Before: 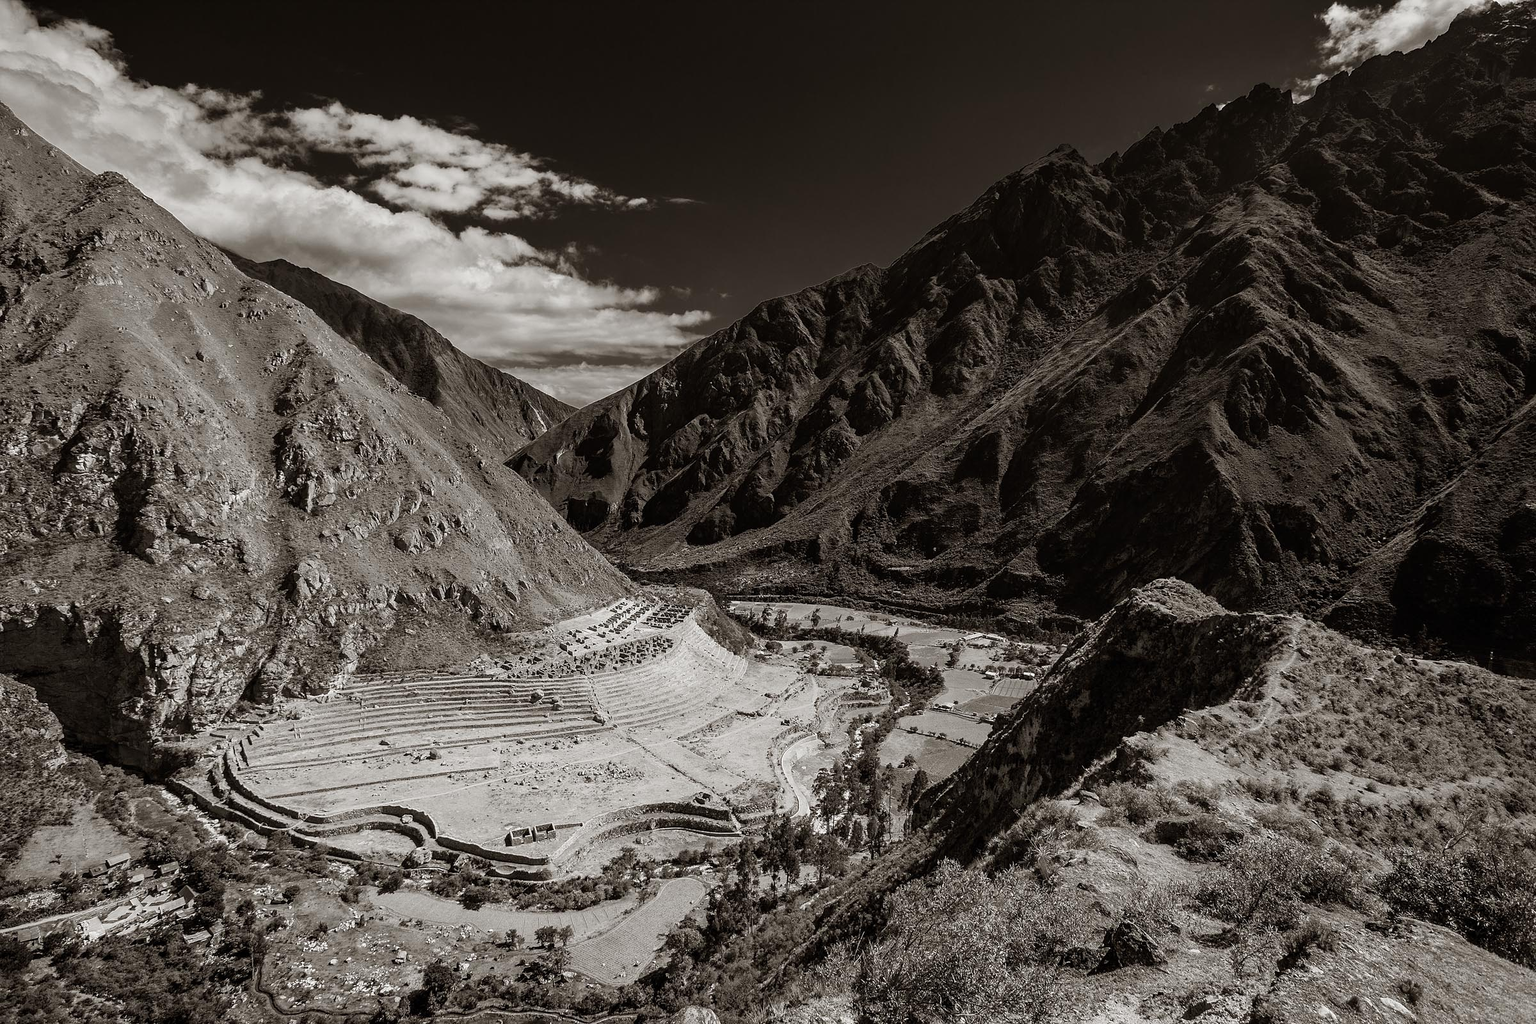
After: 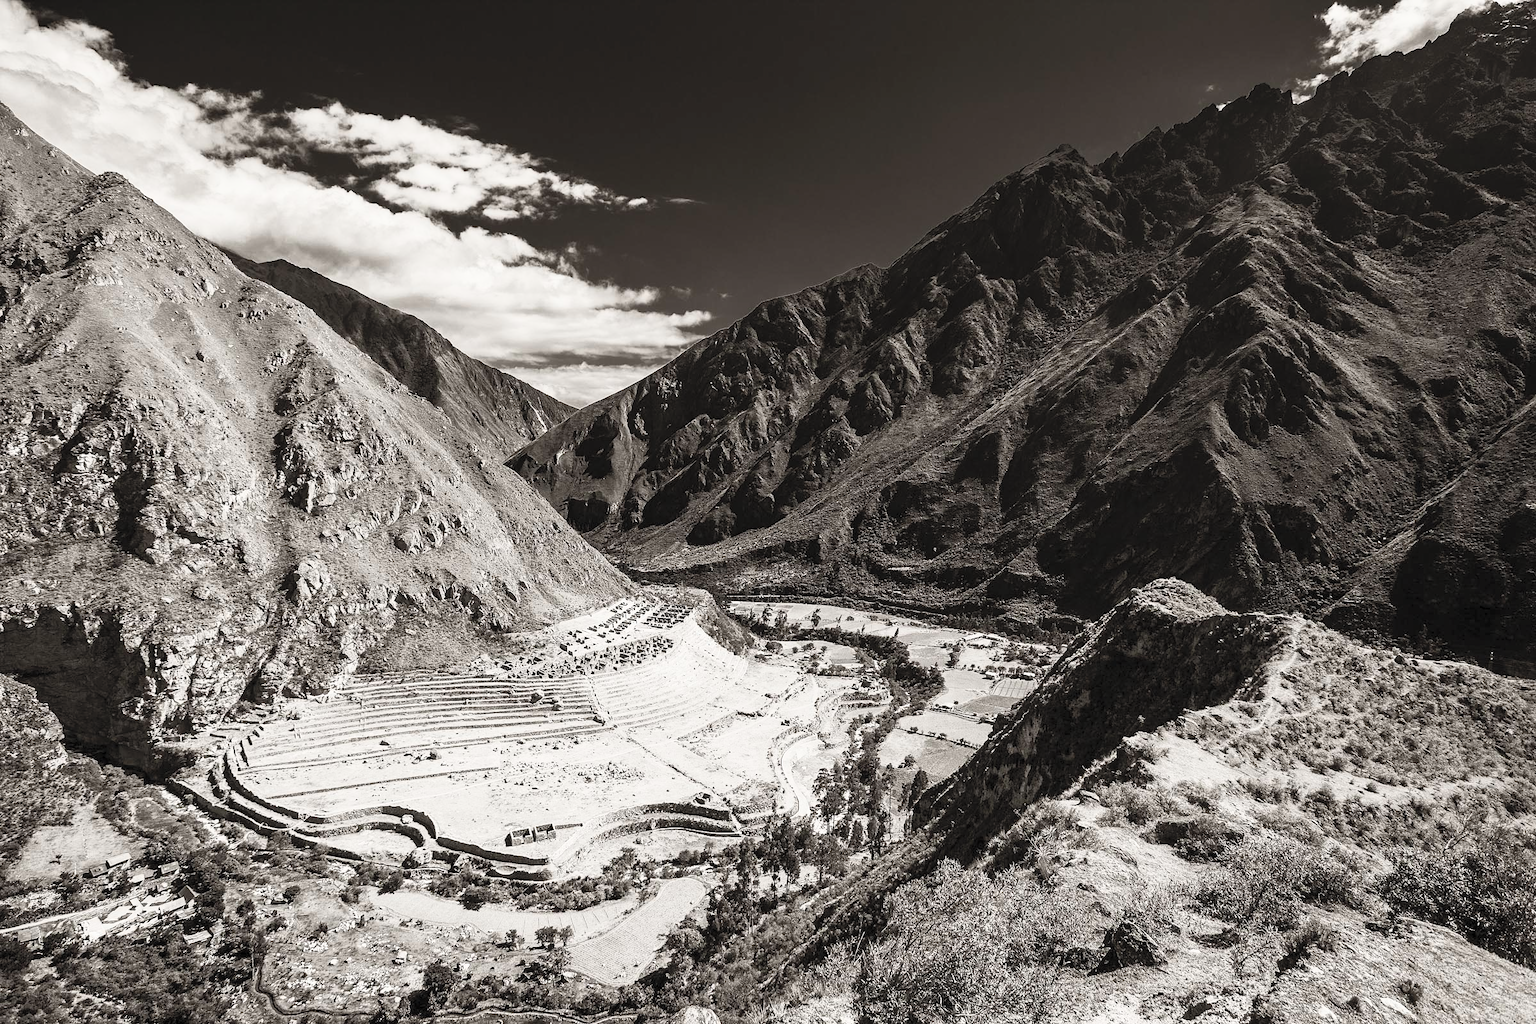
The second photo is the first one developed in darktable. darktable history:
contrast brightness saturation: contrast 0.43, brightness 0.56, saturation -0.19
